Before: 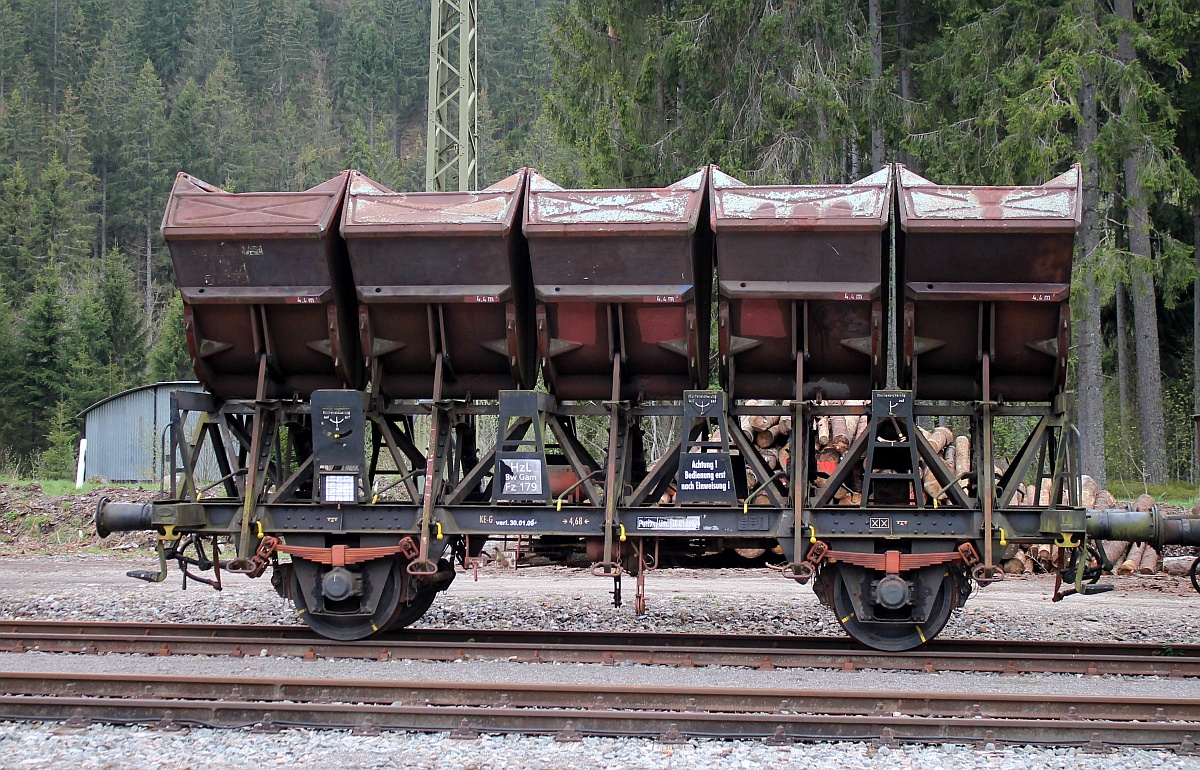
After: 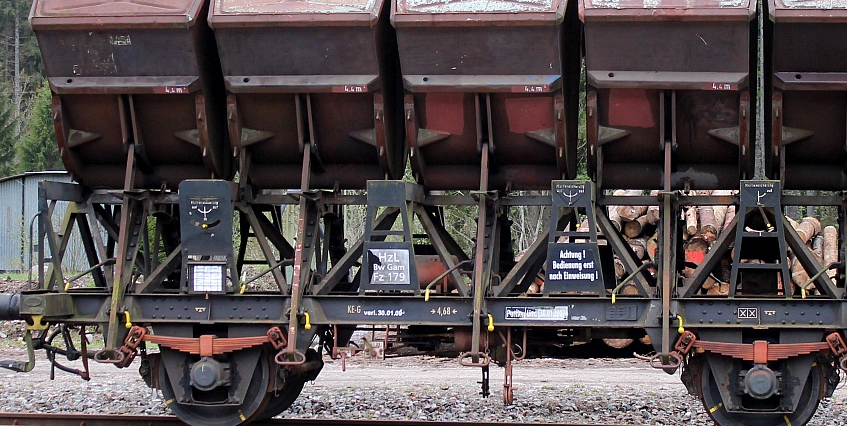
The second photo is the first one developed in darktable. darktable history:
crop: left 11.064%, top 27.301%, right 18.321%, bottom 17.273%
